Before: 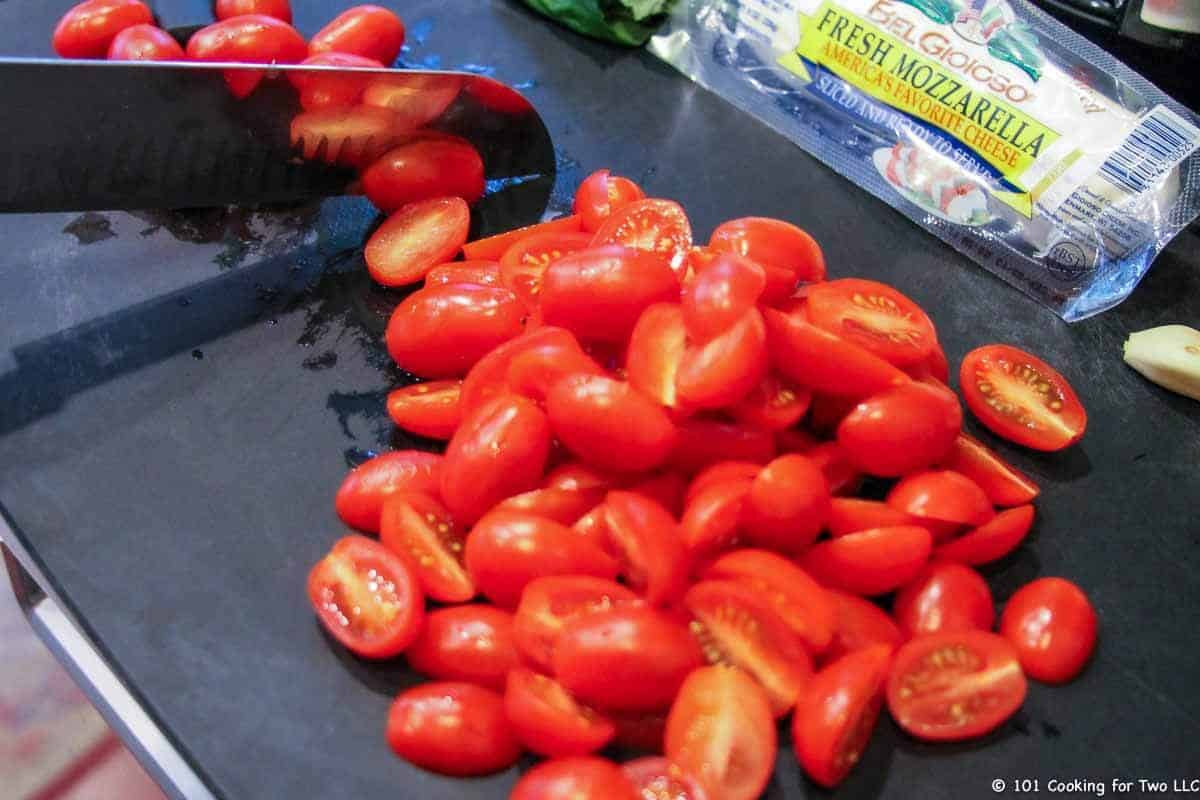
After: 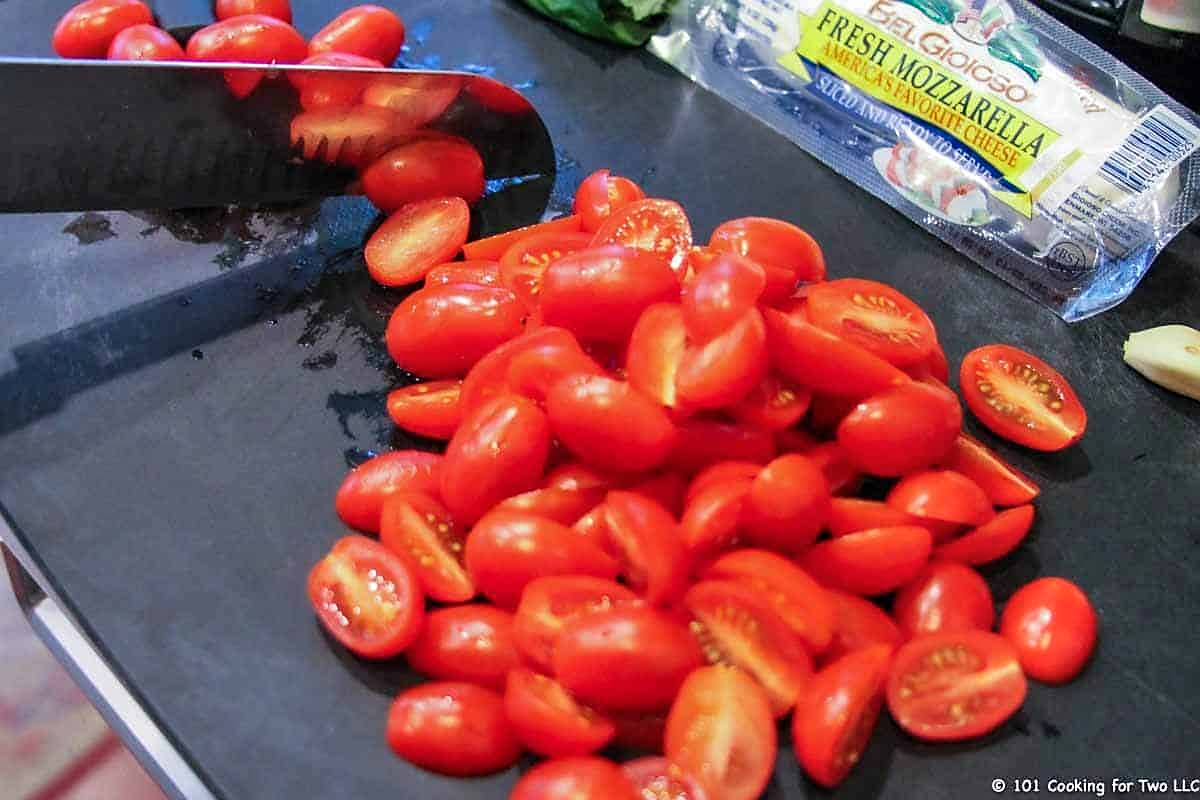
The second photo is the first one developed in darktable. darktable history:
shadows and highlights: low approximation 0.01, soften with gaussian
sharpen: radius 1.9, amount 0.411, threshold 1.281
